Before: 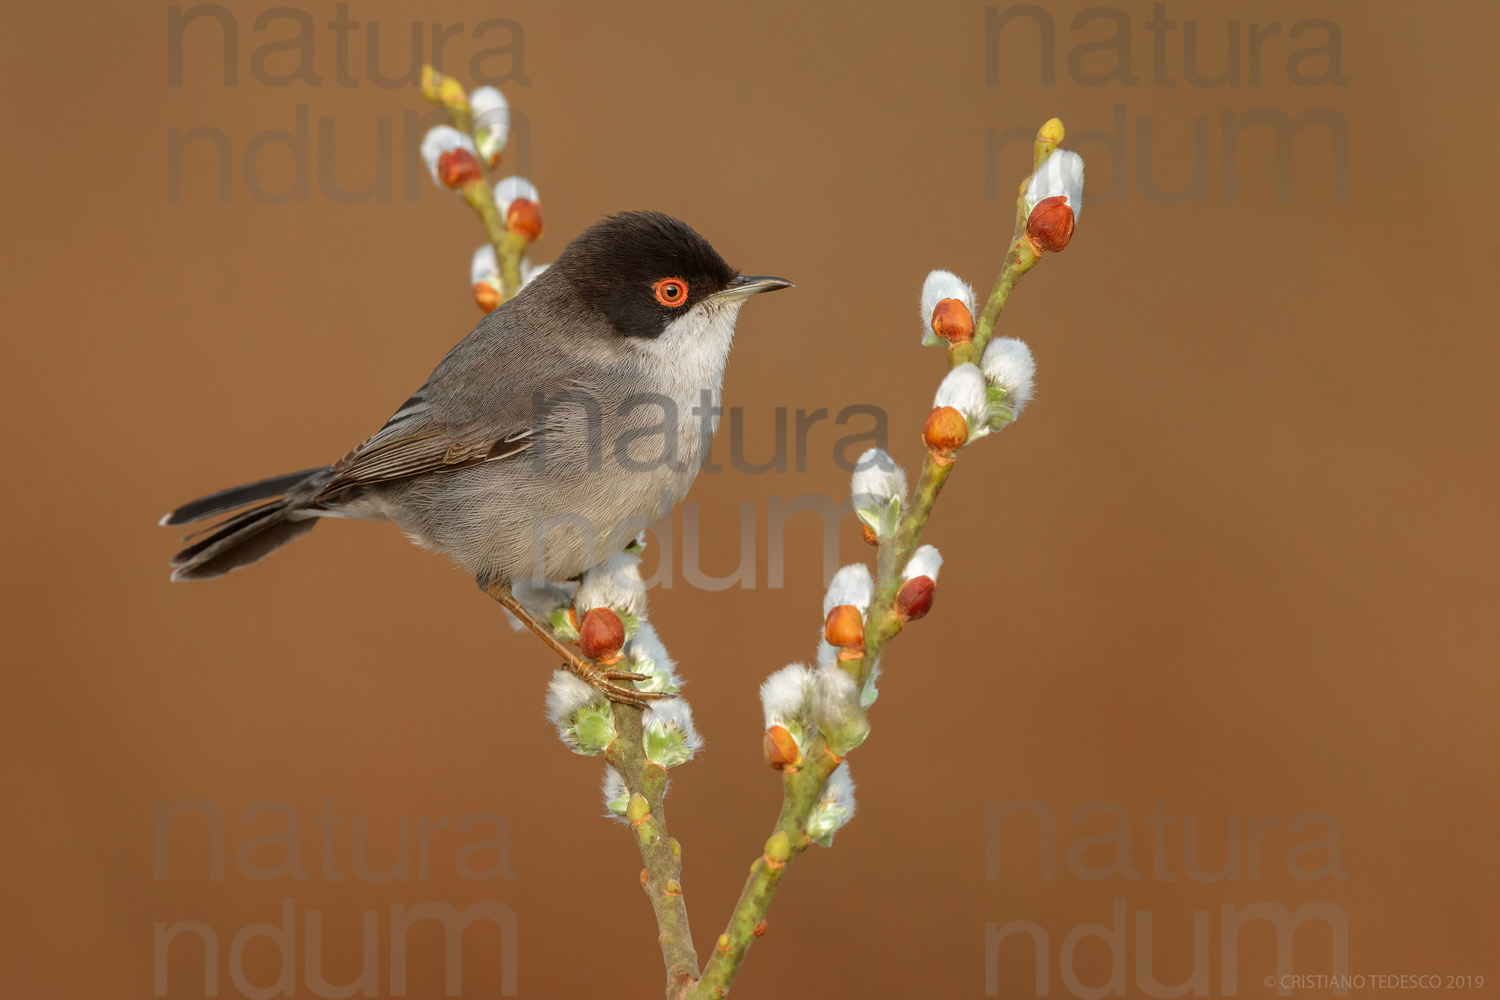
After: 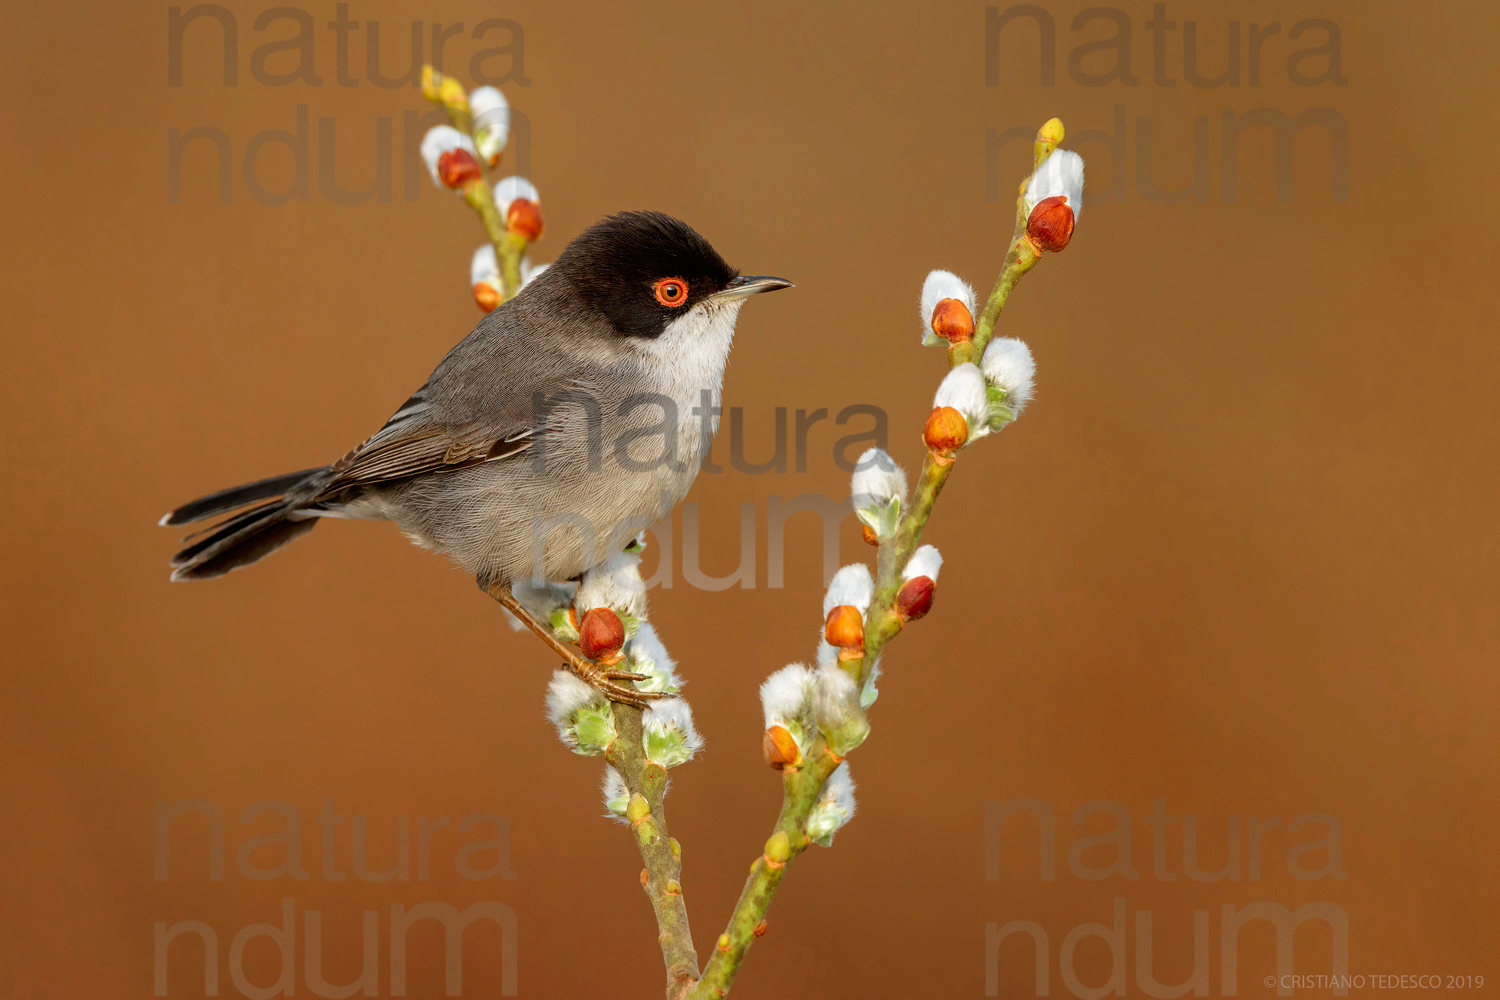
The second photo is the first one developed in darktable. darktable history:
tone curve: curves: ch0 [(0, 0) (0.118, 0.034) (0.182, 0.124) (0.265, 0.214) (0.504, 0.508) (0.783, 0.825) (1, 1)], preserve colors none
